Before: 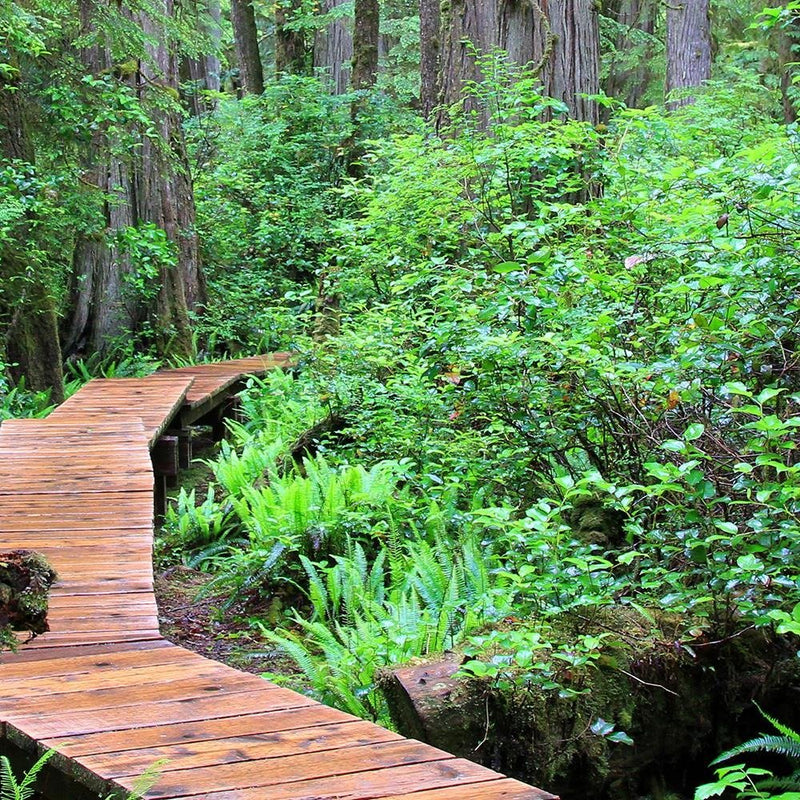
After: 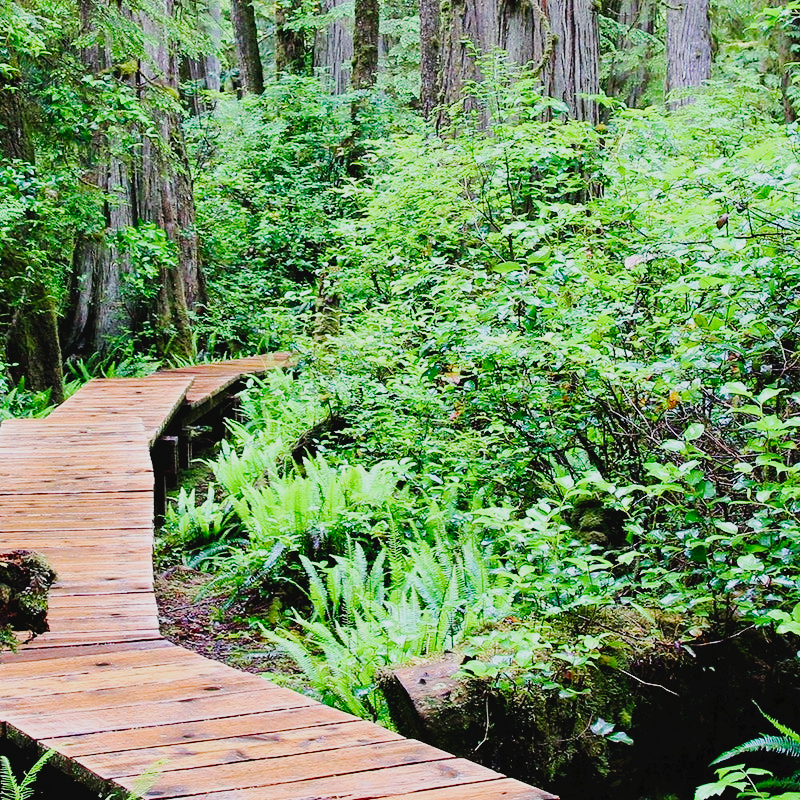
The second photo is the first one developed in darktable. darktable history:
sigmoid: on, module defaults
tone curve: curves: ch0 [(0, 0) (0.003, 0.035) (0.011, 0.035) (0.025, 0.035) (0.044, 0.046) (0.069, 0.063) (0.1, 0.084) (0.136, 0.123) (0.177, 0.174) (0.224, 0.232) (0.277, 0.304) (0.335, 0.387) (0.399, 0.476) (0.468, 0.566) (0.543, 0.639) (0.623, 0.714) (0.709, 0.776) (0.801, 0.851) (0.898, 0.921) (1, 1)], preserve colors none
